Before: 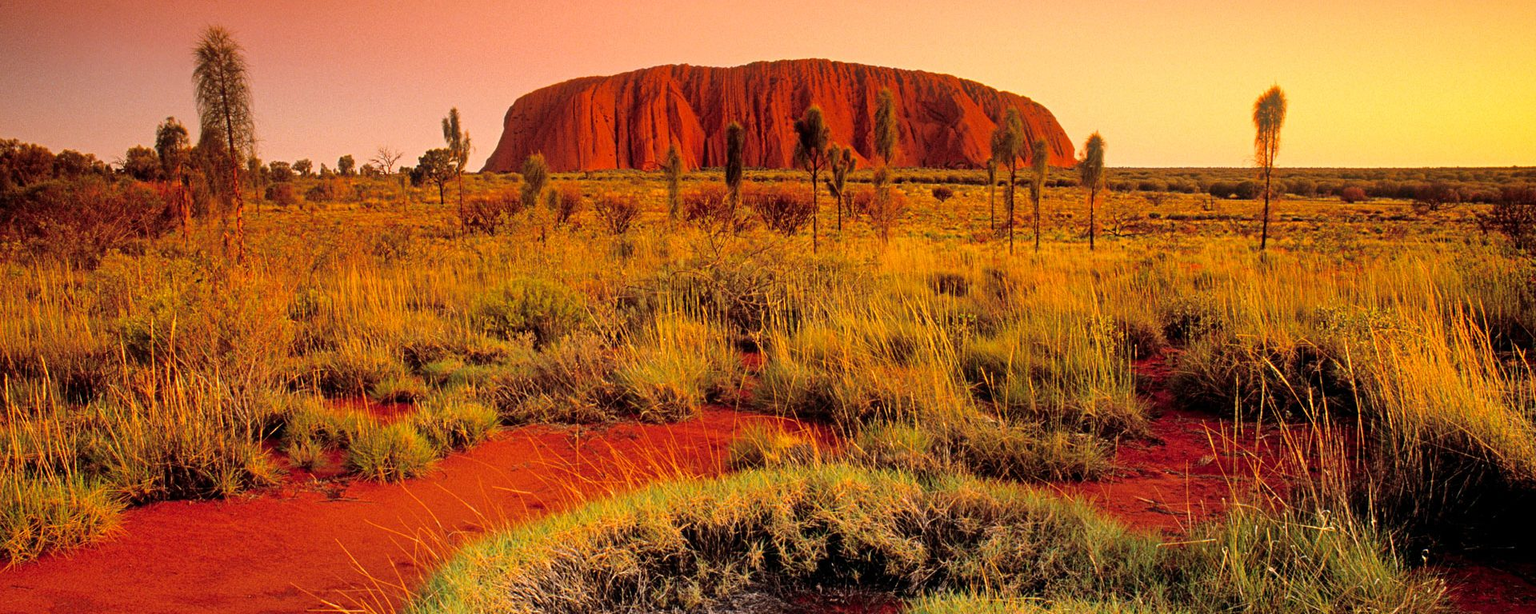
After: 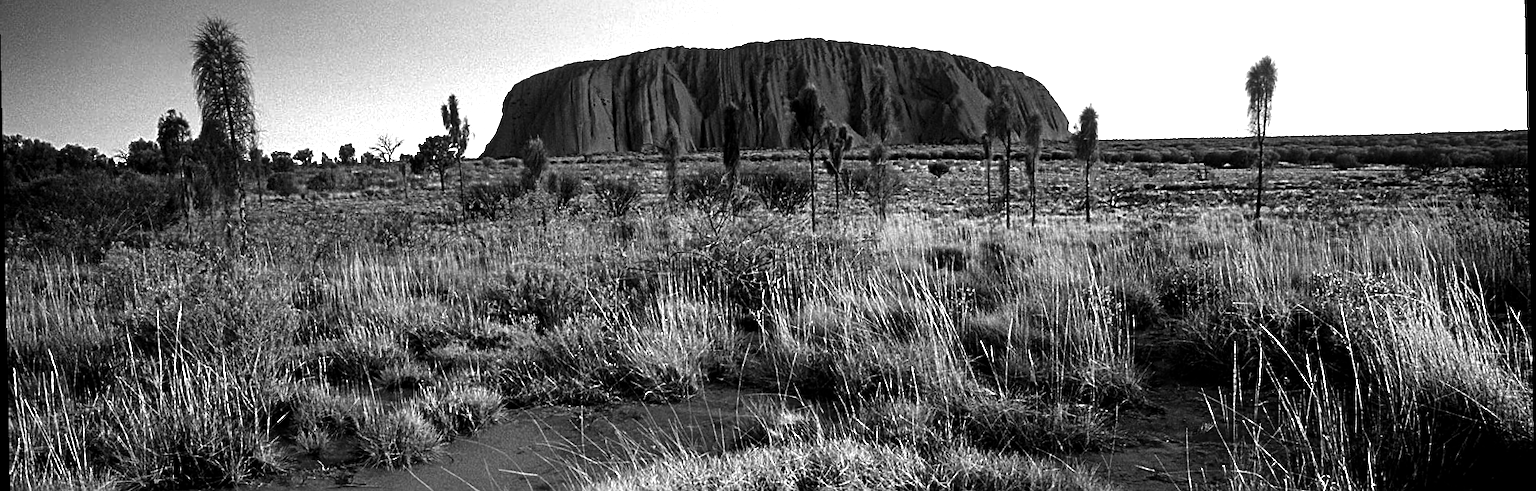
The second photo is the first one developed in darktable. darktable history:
crop: top 5.667%, bottom 17.637%
exposure: black level correction 0, exposure 1.015 EV, compensate exposure bias true, compensate highlight preservation false
contrast brightness saturation: contrast -0.03, brightness -0.59, saturation -1
rotate and perspective: rotation -1.24°, automatic cropping off
color correction: saturation 0.57
sharpen: on, module defaults
color balance rgb: perceptual saturation grading › global saturation 35%, perceptual saturation grading › highlights -25%, perceptual saturation grading › shadows 50%
